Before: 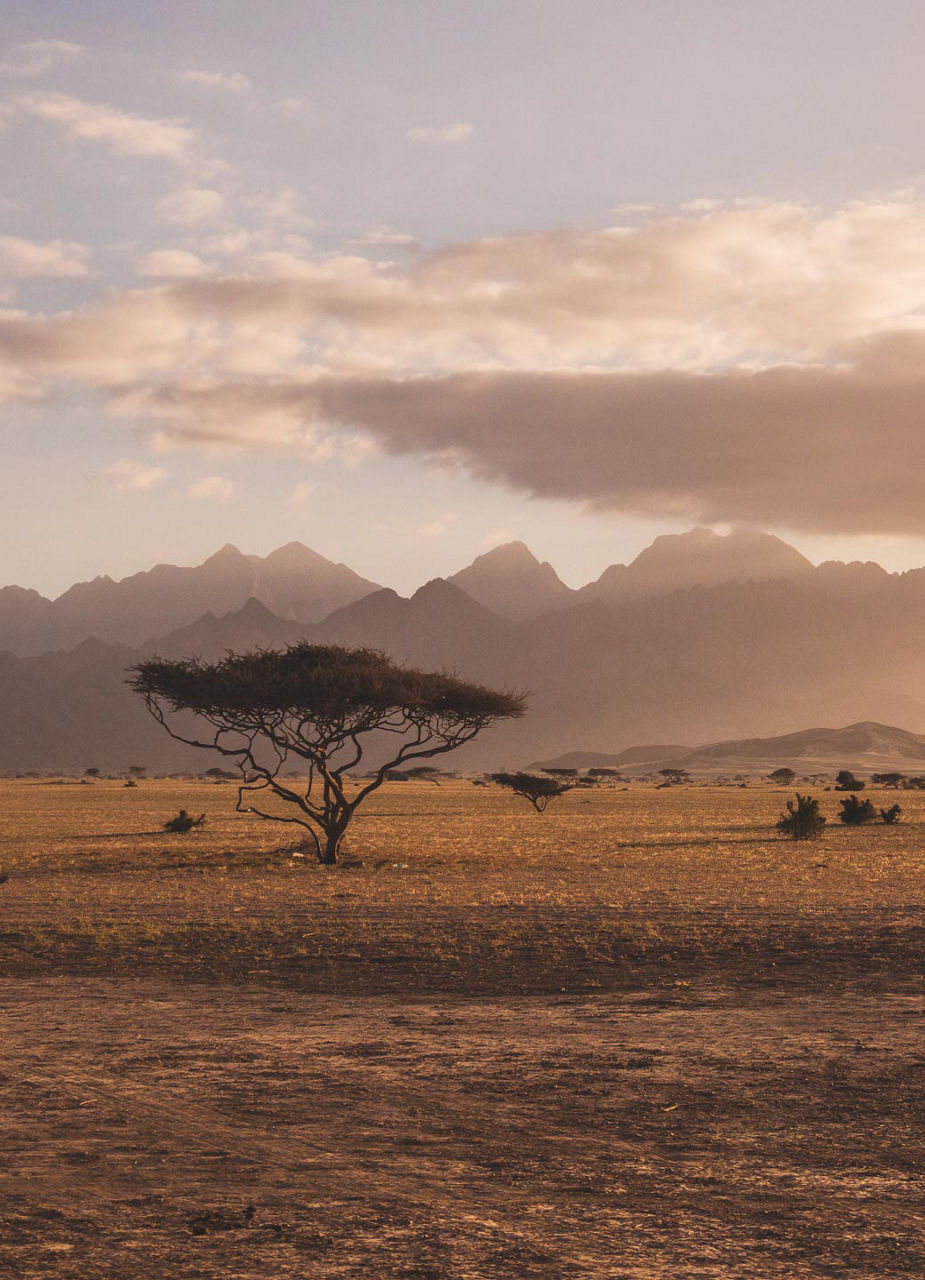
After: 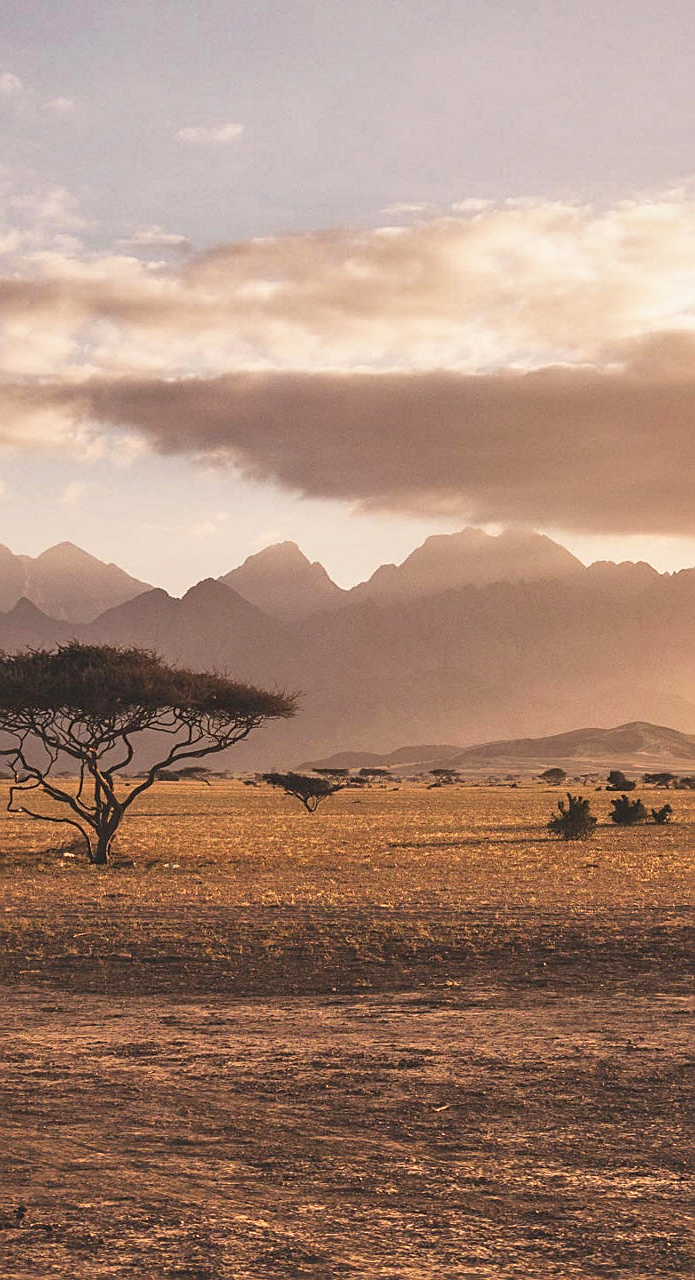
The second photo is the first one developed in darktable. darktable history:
shadows and highlights: soften with gaussian
crop and rotate: left 24.791%
sharpen: on, module defaults
base curve: curves: ch0 [(0, 0) (0.688, 0.865) (1, 1)], preserve colors none
